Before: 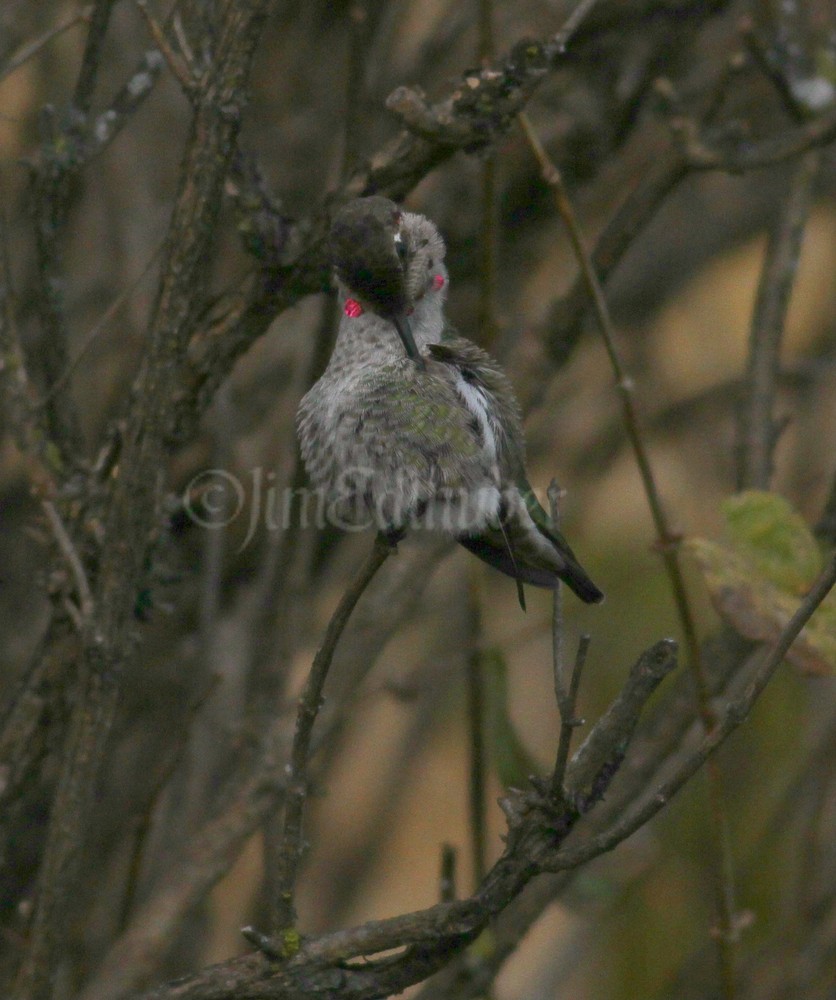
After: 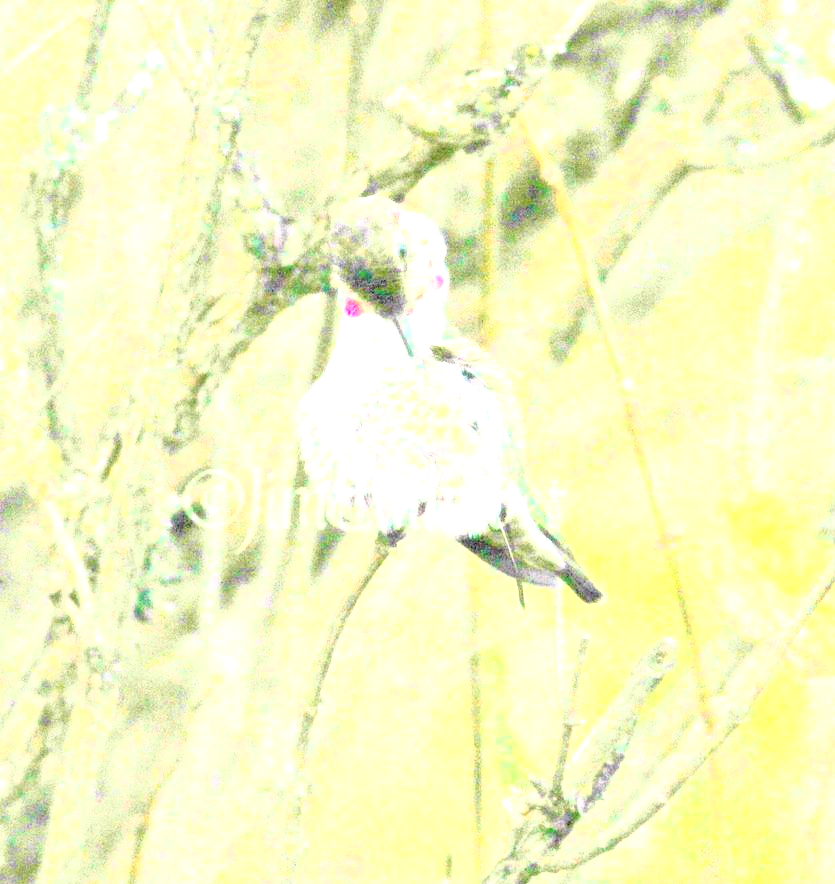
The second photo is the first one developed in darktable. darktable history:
base curve: curves: ch0 [(0, 0) (0.666, 0.806) (1, 1)]
exposure: black level correction 0, exposure 1.2 EV, compensate exposure bias true, compensate highlight preservation false
tone curve: curves: ch0 [(0, 0) (0.003, 0.025) (0.011, 0.025) (0.025, 0.029) (0.044, 0.035) (0.069, 0.053) (0.1, 0.083) (0.136, 0.118) (0.177, 0.163) (0.224, 0.22) (0.277, 0.295) (0.335, 0.371) (0.399, 0.444) (0.468, 0.524) (0.543, 0.618) (0.623, 0.702) (0.709, 0.79) (0.801, 0.89) (0.898, 0.973) (1, 1)], color space Lab, independent channels, preserve colors none
crop and rotate: top 0%, bottom 11.527%
